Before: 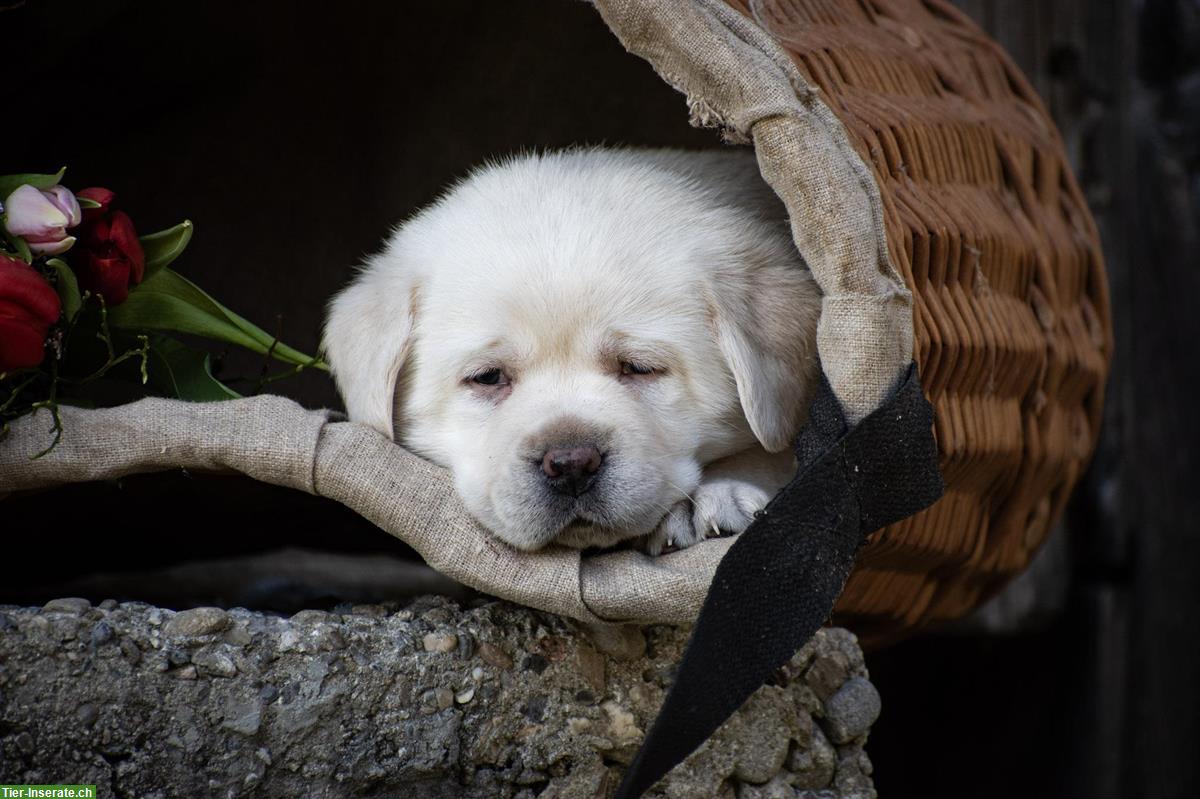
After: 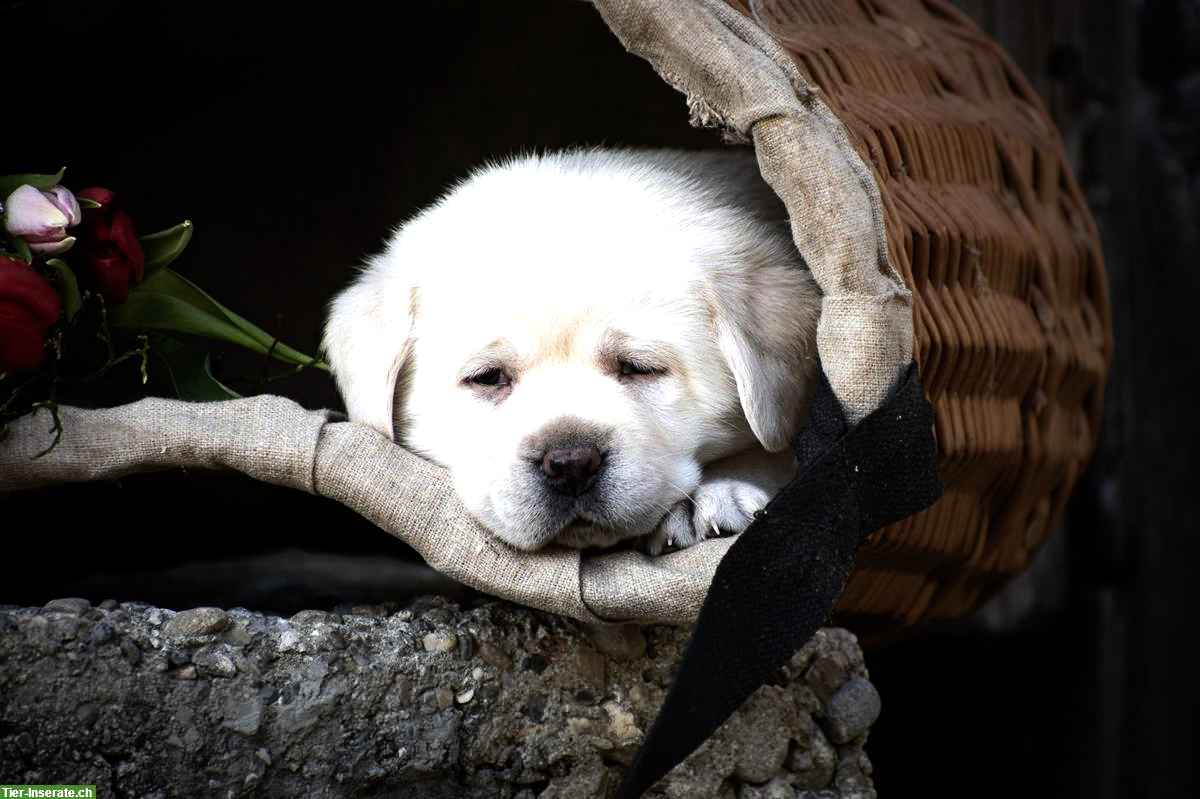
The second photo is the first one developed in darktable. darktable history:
tone equalizer: -8 EV -1.05 EV, -7 EV -1 EV, -6 EV -0.836 EV, -5 EV -0.589 EV, -3 EV 0.55 EV, -2 EV 0.877 EV, -1 EV 0.996 EV, +0 EV 1.08 EV, smoothing diameter 2.03%, edges refinement/feathering 19.51, mask exposure compensation -1.57 EV, filter diffusion 5
